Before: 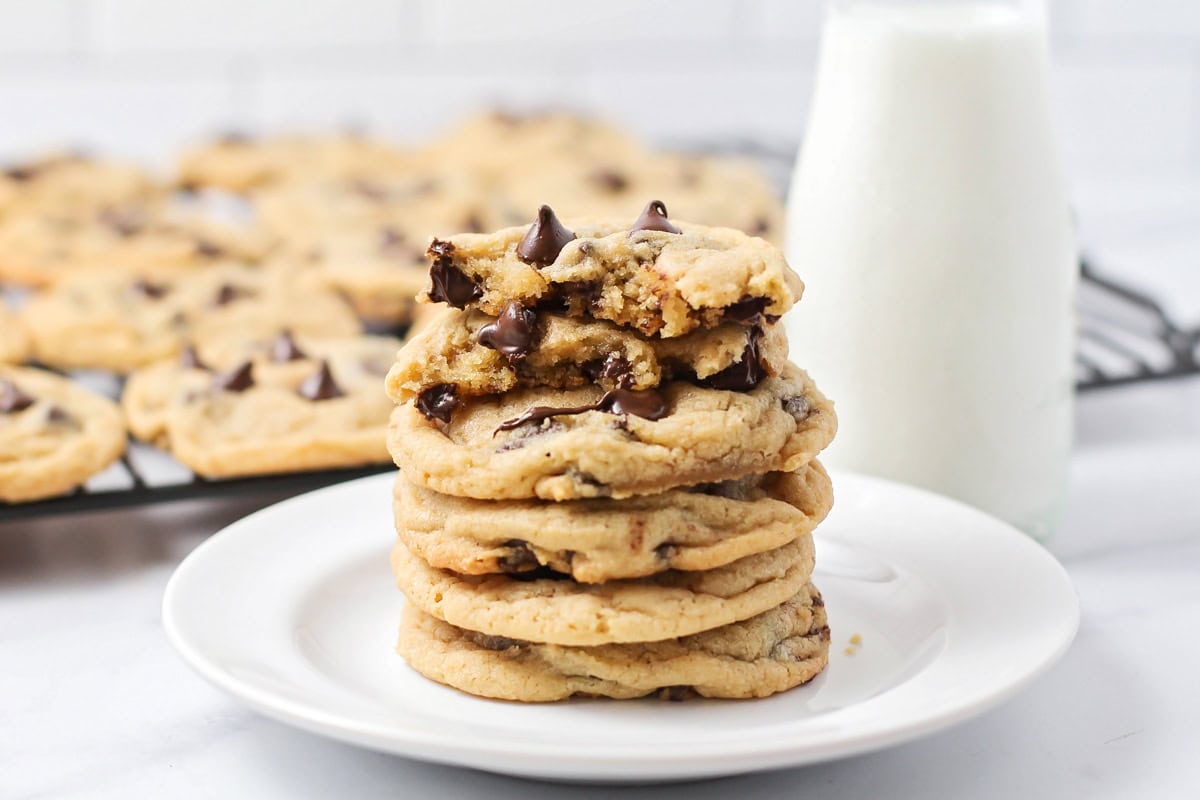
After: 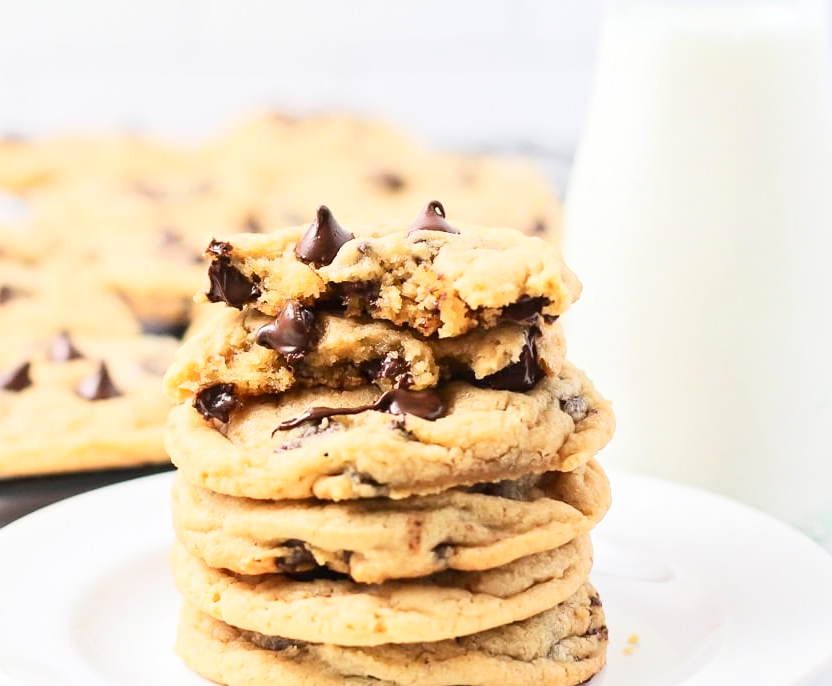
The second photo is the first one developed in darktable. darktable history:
contrast brightness saturation: contrast 0.145
crop: left 18.573%, right 12.045%, bottom 14.184%
base curve: curves: ch0 [(0, 0) (0.204, 0.334) (0.55, 0.733) (1, 1)]
